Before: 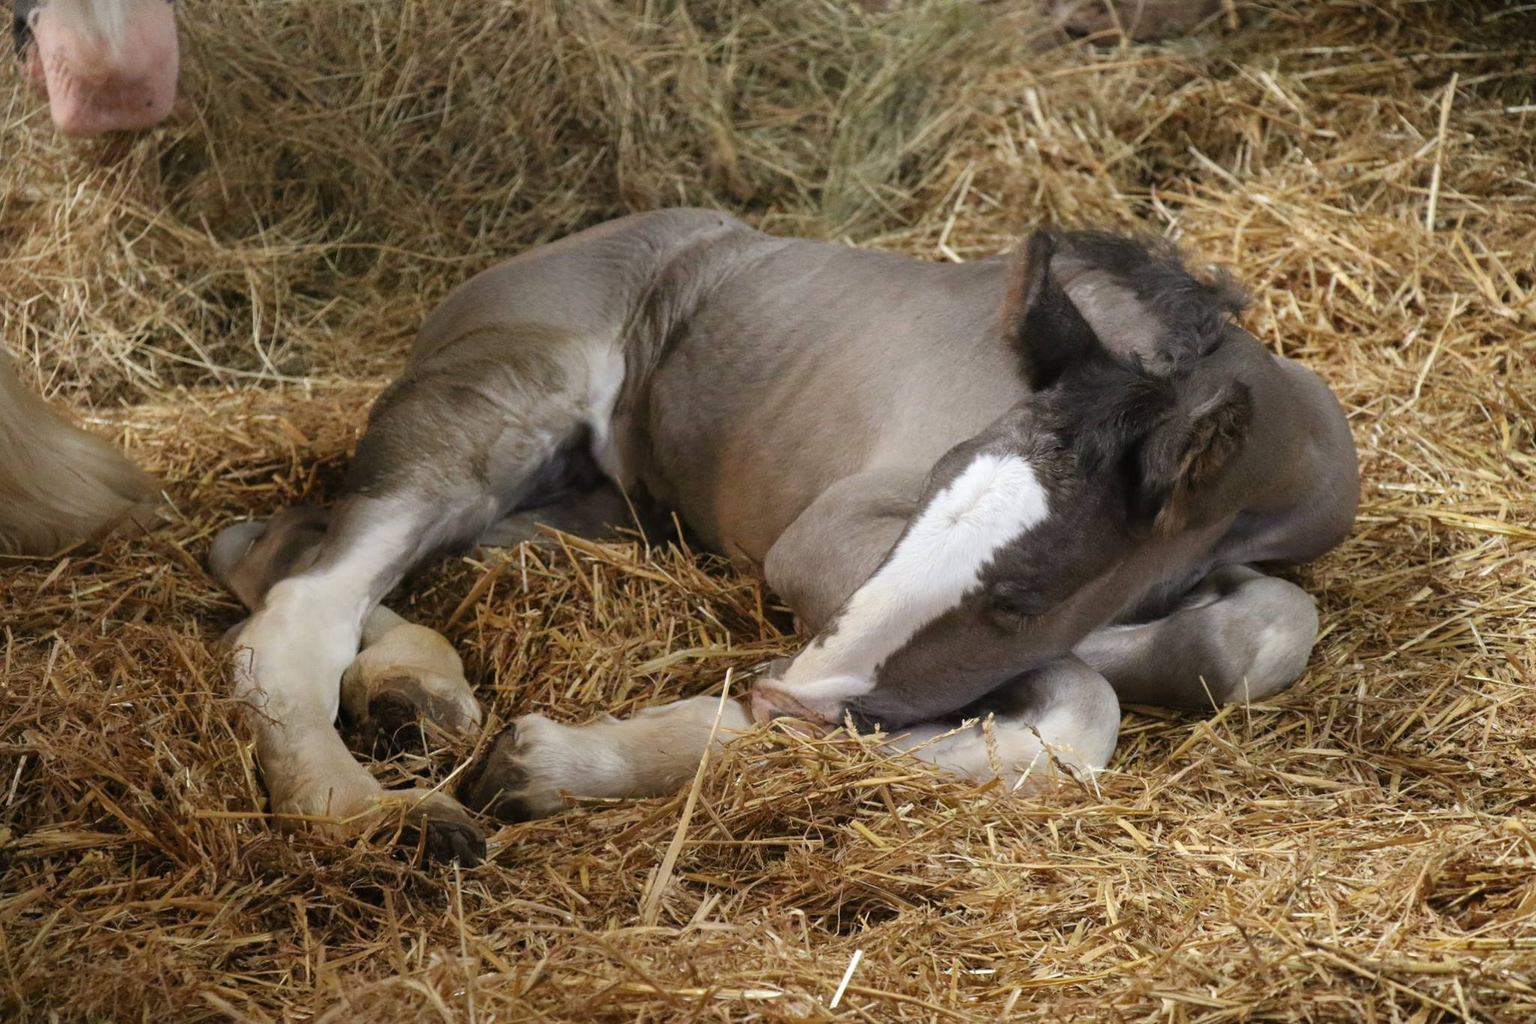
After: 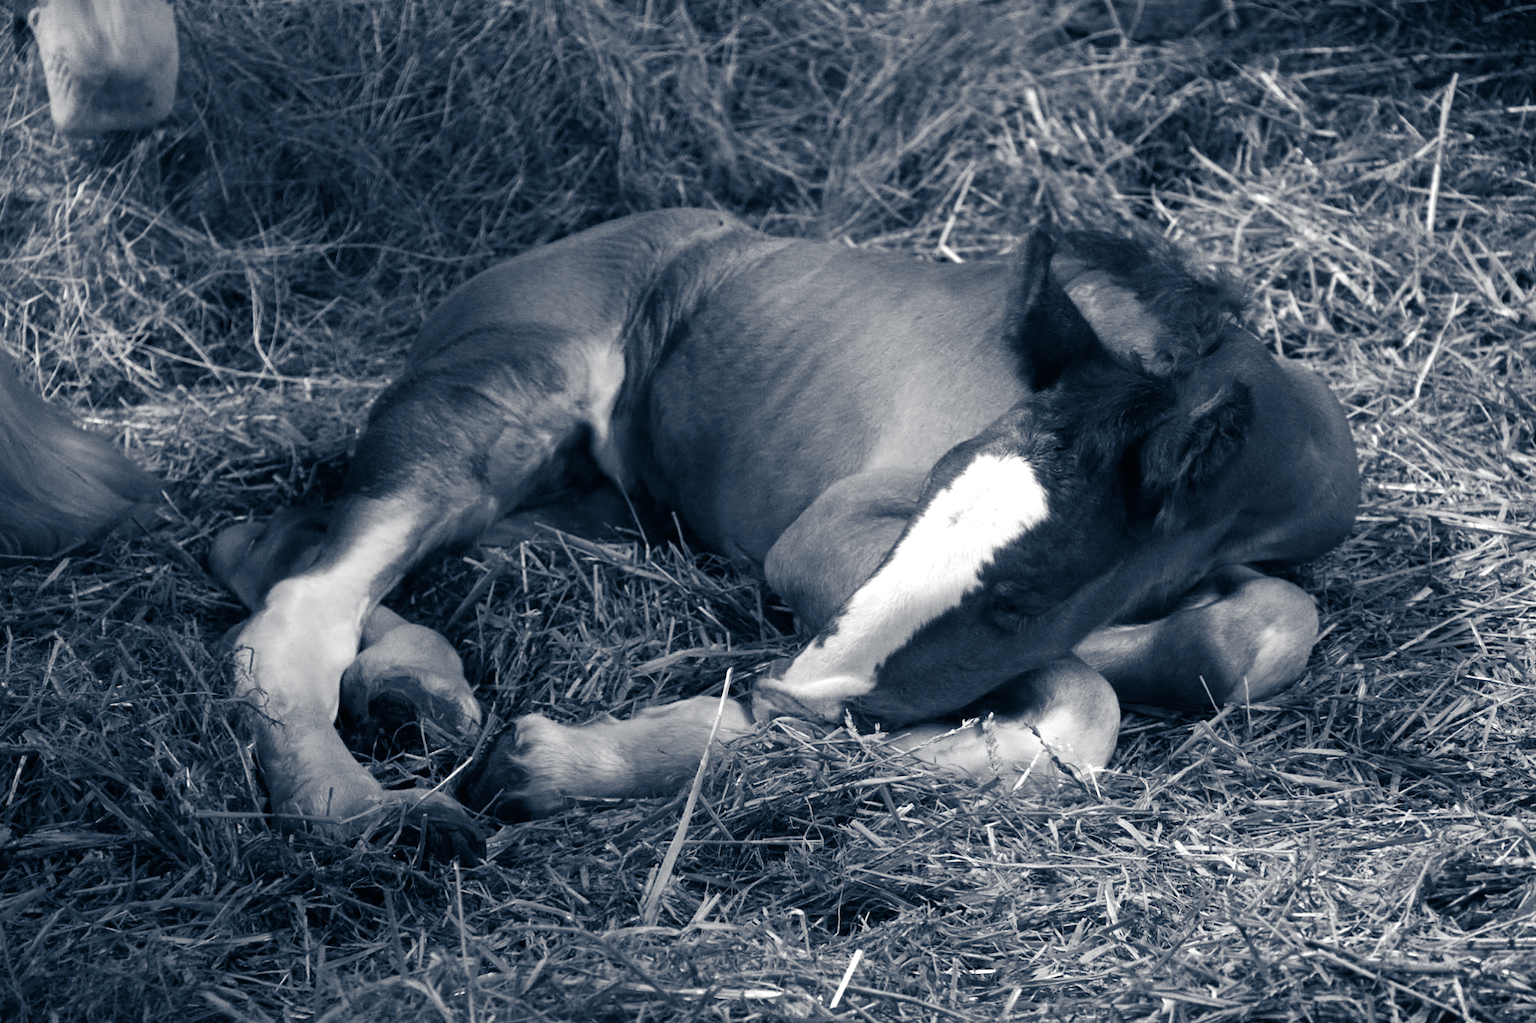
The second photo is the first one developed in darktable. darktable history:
color balance rgb: shadows lift › luminance -40.995%, shadows lift › chroma 13.96%, shadows lift › hue 257.42°, perceptual saturation grading › global saturation 19.579%, perceptual brilliance grading › global brilliance 14.217%, perceptual brilliance grading › shadows -34.33%
color calibration: output gray [0.21, 0.42, 0.37, 0], illuminant as shot in camera, x 0.358, y 0.373, temperature 4628.91 K
exposure: black level correction 0.001, compensate highlight preservation false
